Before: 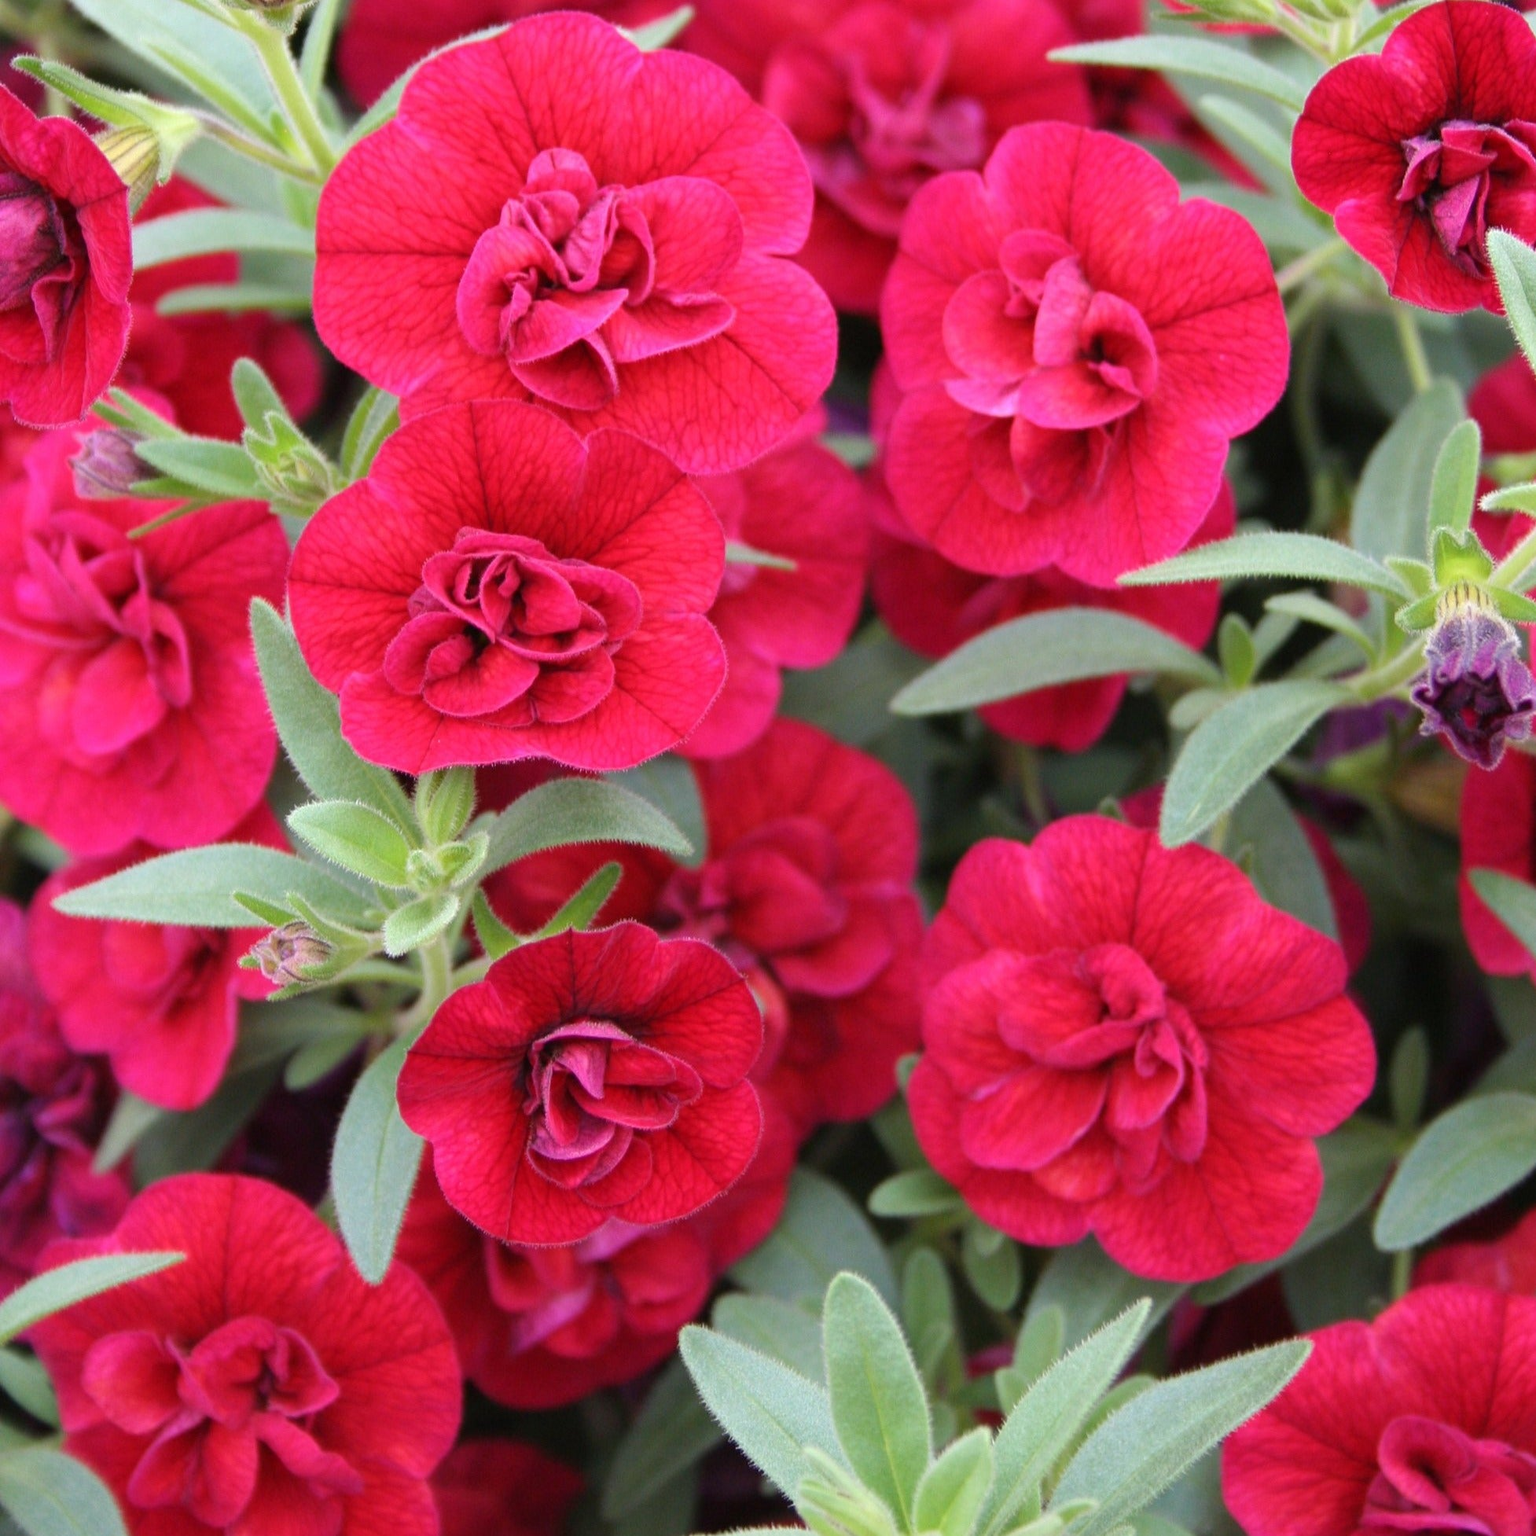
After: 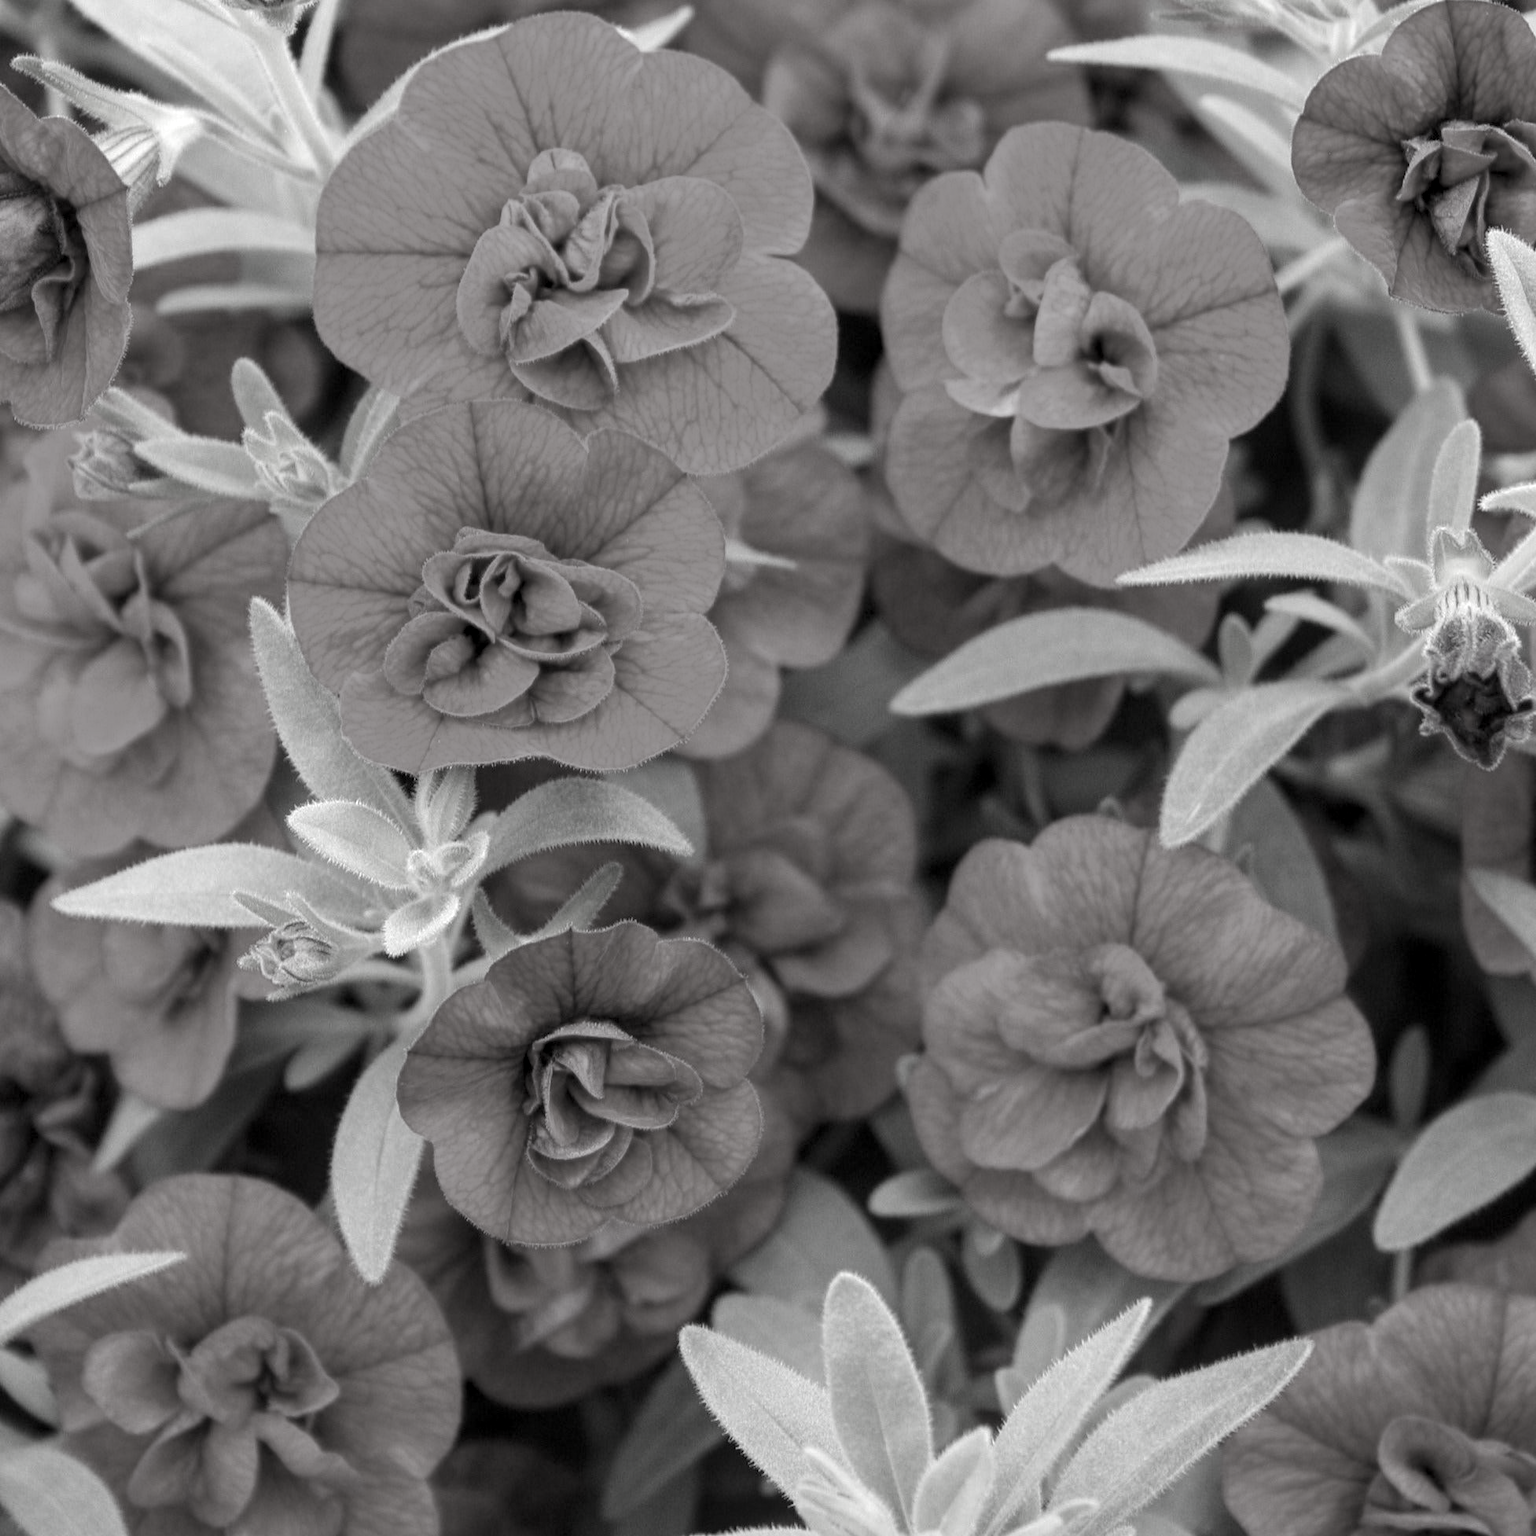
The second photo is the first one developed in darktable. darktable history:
contrast brightness saturation: saturation -0.98
local contrast: on, module defaults
color balance rgb: perceptual saturation grading › global saturation 20%, perceptual saturation grading › highlights -49.761%, perceptual saturation grading › shadows 25.657%, global vibrance 20%
